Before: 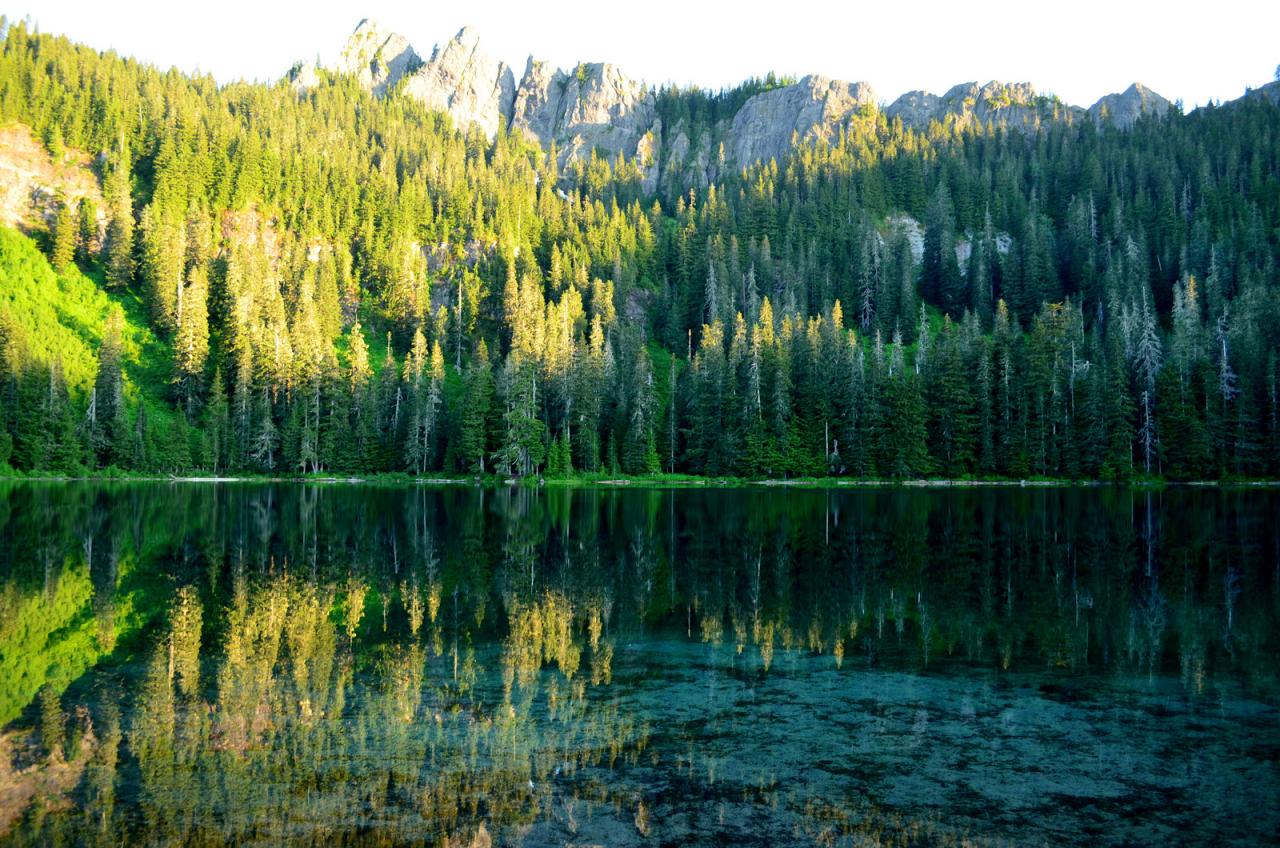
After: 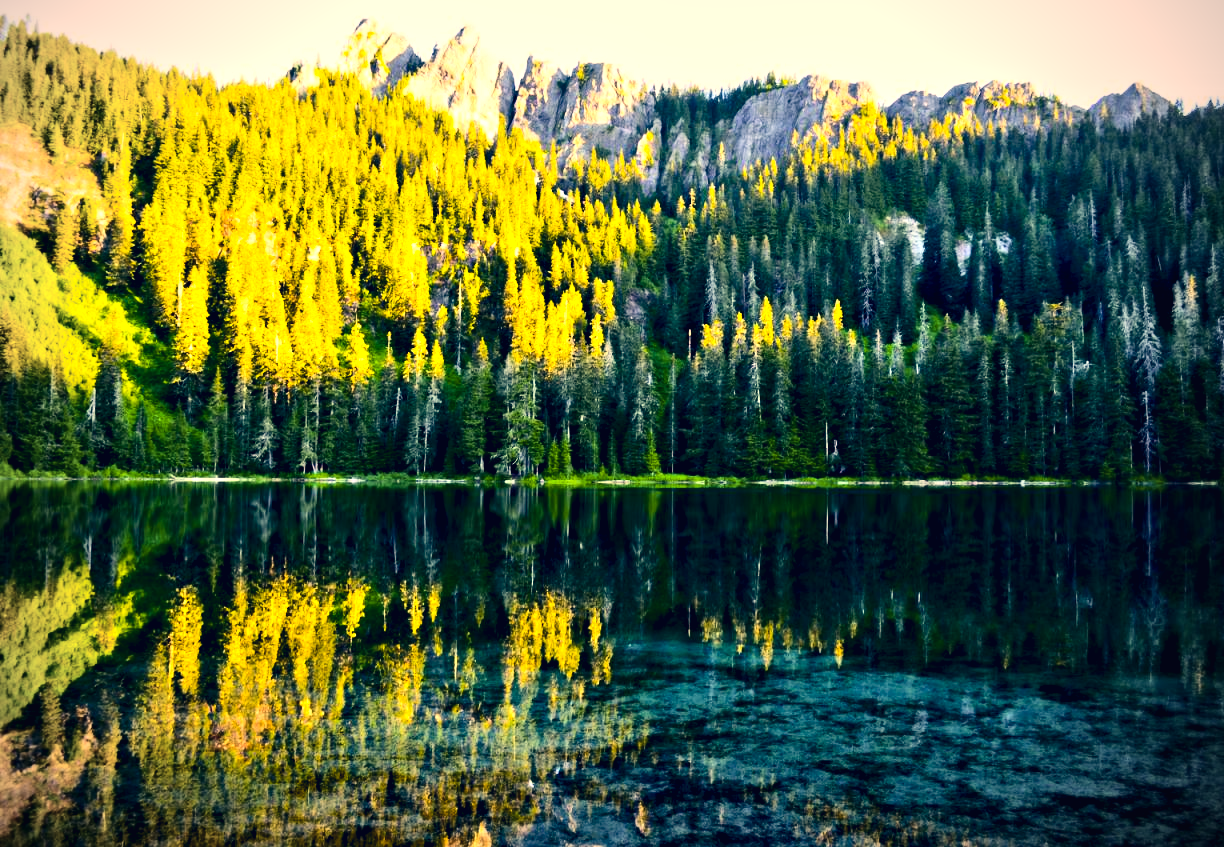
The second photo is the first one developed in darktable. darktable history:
crop: right 4.321%, bottom 0.023%
color correction: highlights a* 20.28, highlights b* 27.39, shadows a* 3.37, shadows b* -16.85, saturation 0.756
contrast brightness saturation: contrast 0.225
color balance rgb: global offset › luminance 0.271%, linear chroma grading › shadows -30.453%, linear chroma grading › global chroma 35.321%, perceptual saturation grading › global saturation 24.916%, global vibrance 39.335%
vignetting: on, module defaults
exposure: exposure 0.203 EV, compensate highlight preservation false
contrast equalizer: octaves 7, y [[0.511, 0.558, 0.631, 0.632, 0.559, 0.512], [0.5 ×6], [0.5 ×6], [0 ×6], [0 ×6]]
